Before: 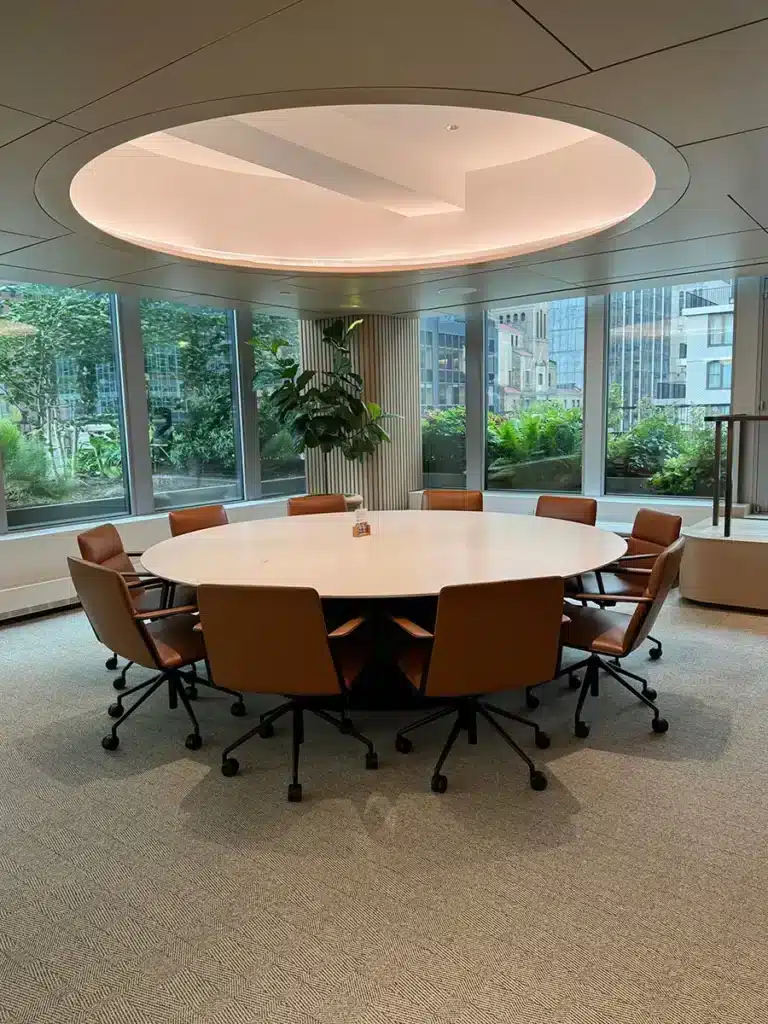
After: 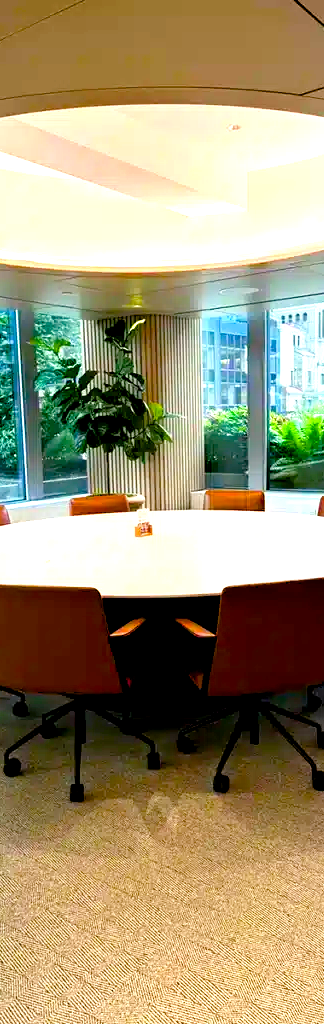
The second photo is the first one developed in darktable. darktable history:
levels: levels [0, 0.352, 0.703]
color balance rgb: shadows lift › chroma 2.934%, shadows lift › hue 280.81°, highlights gain › chroma 0.232%, highlights gain › hue 332.54°, global offset › luminance -0.981%, linear chroma grading › global chroma 14.399%, perceptual saturation grading › global saturation 27.536%, perceptual saturation grading › highlights -25.488%, perceptual saturation grading › shadows 24.838%
crop: left 28.431%, right 29.289%
